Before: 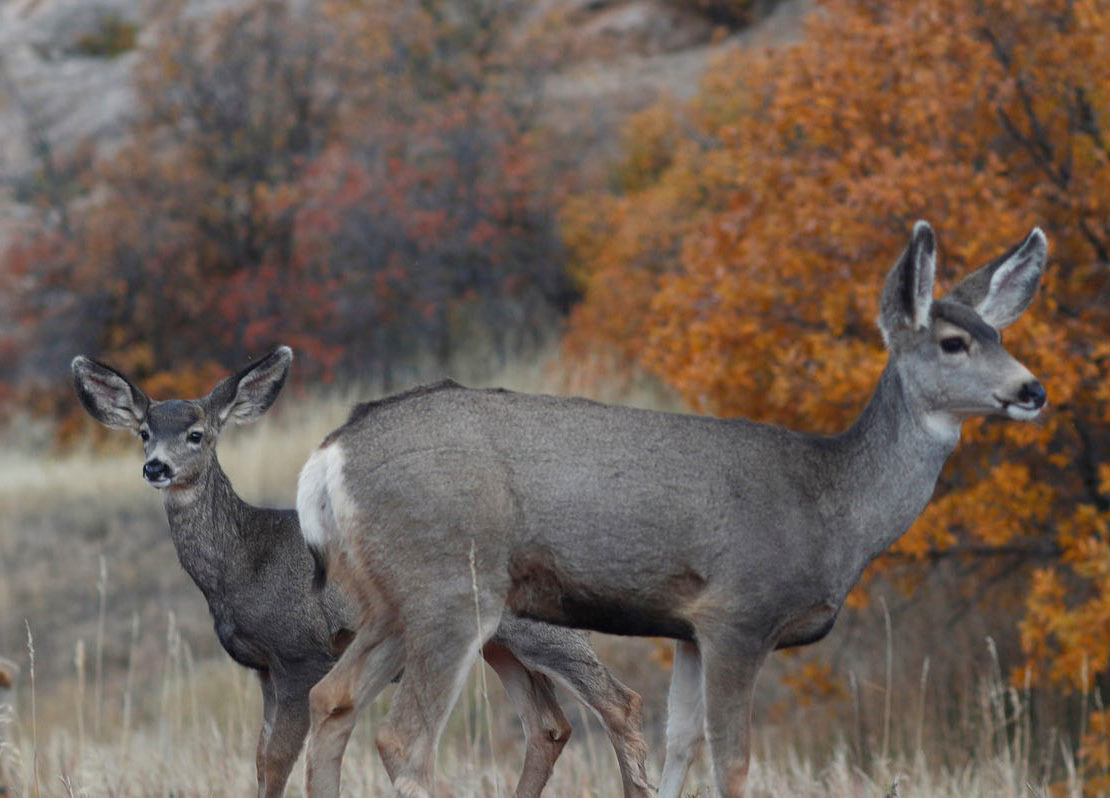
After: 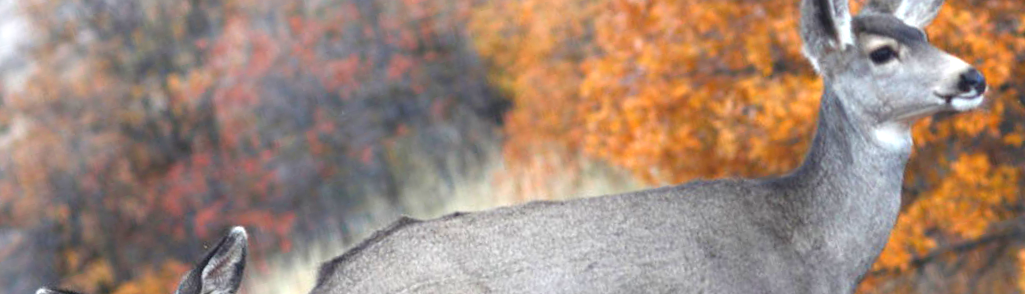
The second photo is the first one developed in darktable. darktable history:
exposure: black level correction 0, exposure 1.388 EV, compensate exposure bias true, compensate highlight preservation false
rotate and perspective: rotation -14.8°, crop left 0.1, crop right 0.903, crop top 0.25, crop bottom 0.748
crop and rotate: top 10.605%, bottom 33.274%
